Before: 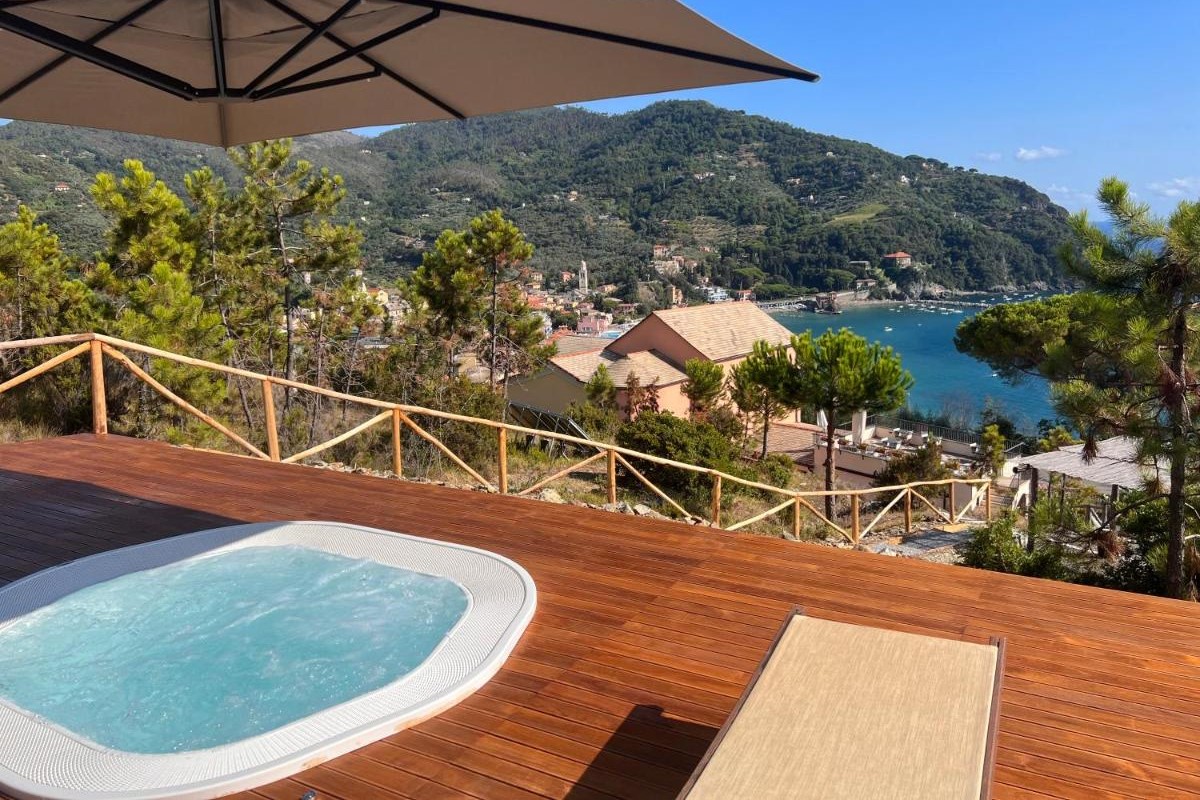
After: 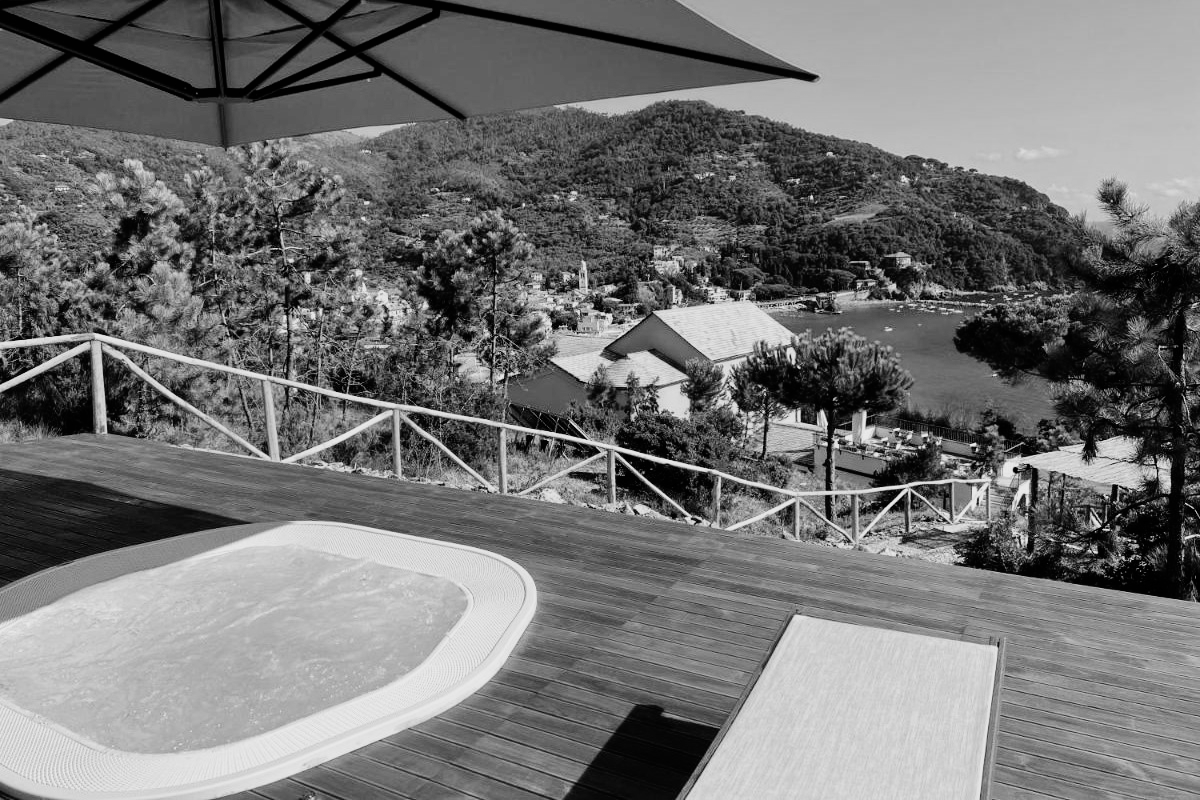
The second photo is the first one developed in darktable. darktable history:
monochrome: on, module defaults
filmic rgb: black relative exposure -7.75 EV, white relative exposure 4.4 EV, threshold 3 EV, hardness 3.76, latitude 50%, contrast 1.1, color science v5 (2021), contrast in shadows safe, contrast in highlights safe, enable highlight reconstruction true
tone equalizer: -8 EV -0.417 EV, -7 EV -0.389 EV, -6 EV -0.333 EV, -5 EV -0.222 EV, -3 EV 0.222 EV, -2 EV 0.333 EV, -1 EV 0.389 EV, +0 EV 0.417 EV, edges refinement/feathering 500, mask exposure compensation -1.57 EV, preserve details no
color correction: highlights a* -0.482, highlights b* 0.161, shadows a* 4.66, shadows b* 20.72
